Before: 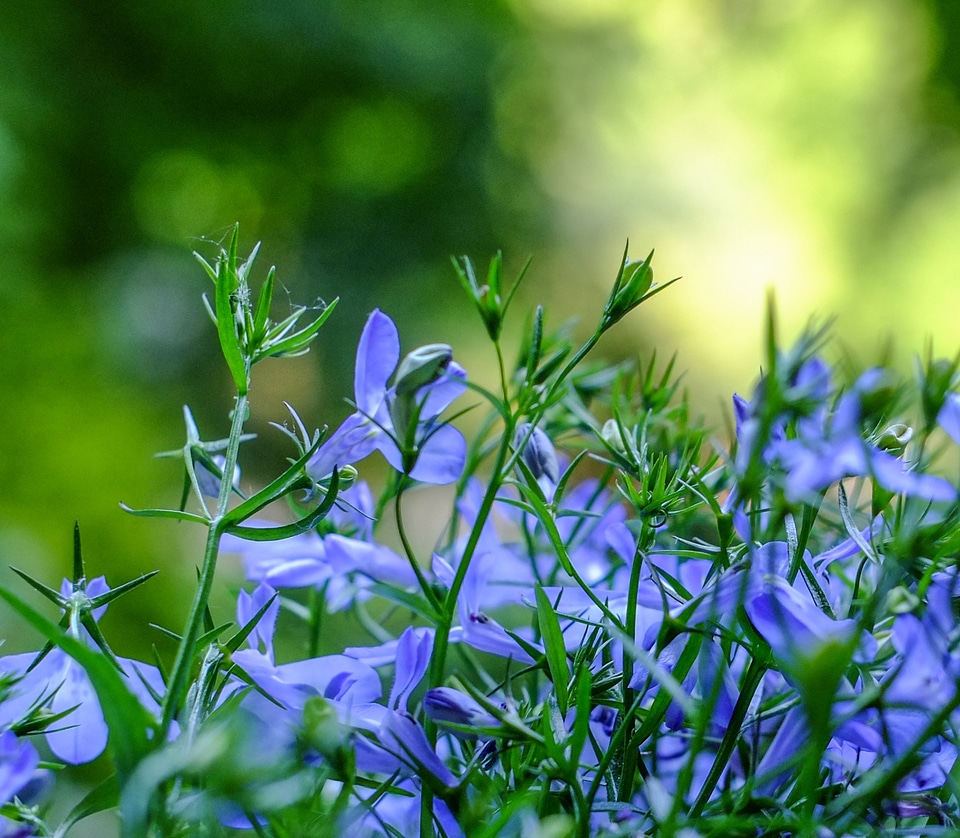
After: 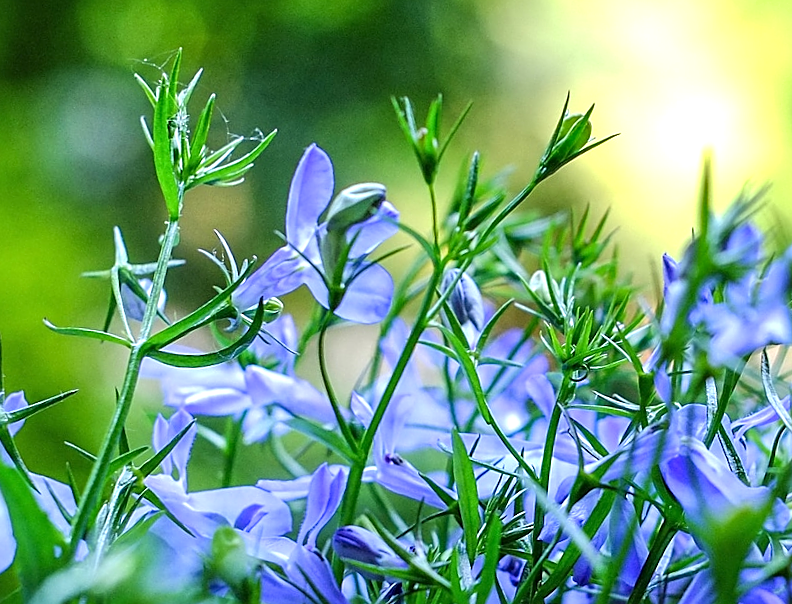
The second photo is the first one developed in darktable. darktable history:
crop and rotate: angle -4.03°, left 9.81%, top 21.192%, right 12.273%, bottom 11.858%
shadows and highlights: shadows 20.57, highlights -20.67, soften with gaussian
exposure: black level correction 0, exposure 0.702 EV, compensate highlight preservation false
sharpen: on, module defaults
